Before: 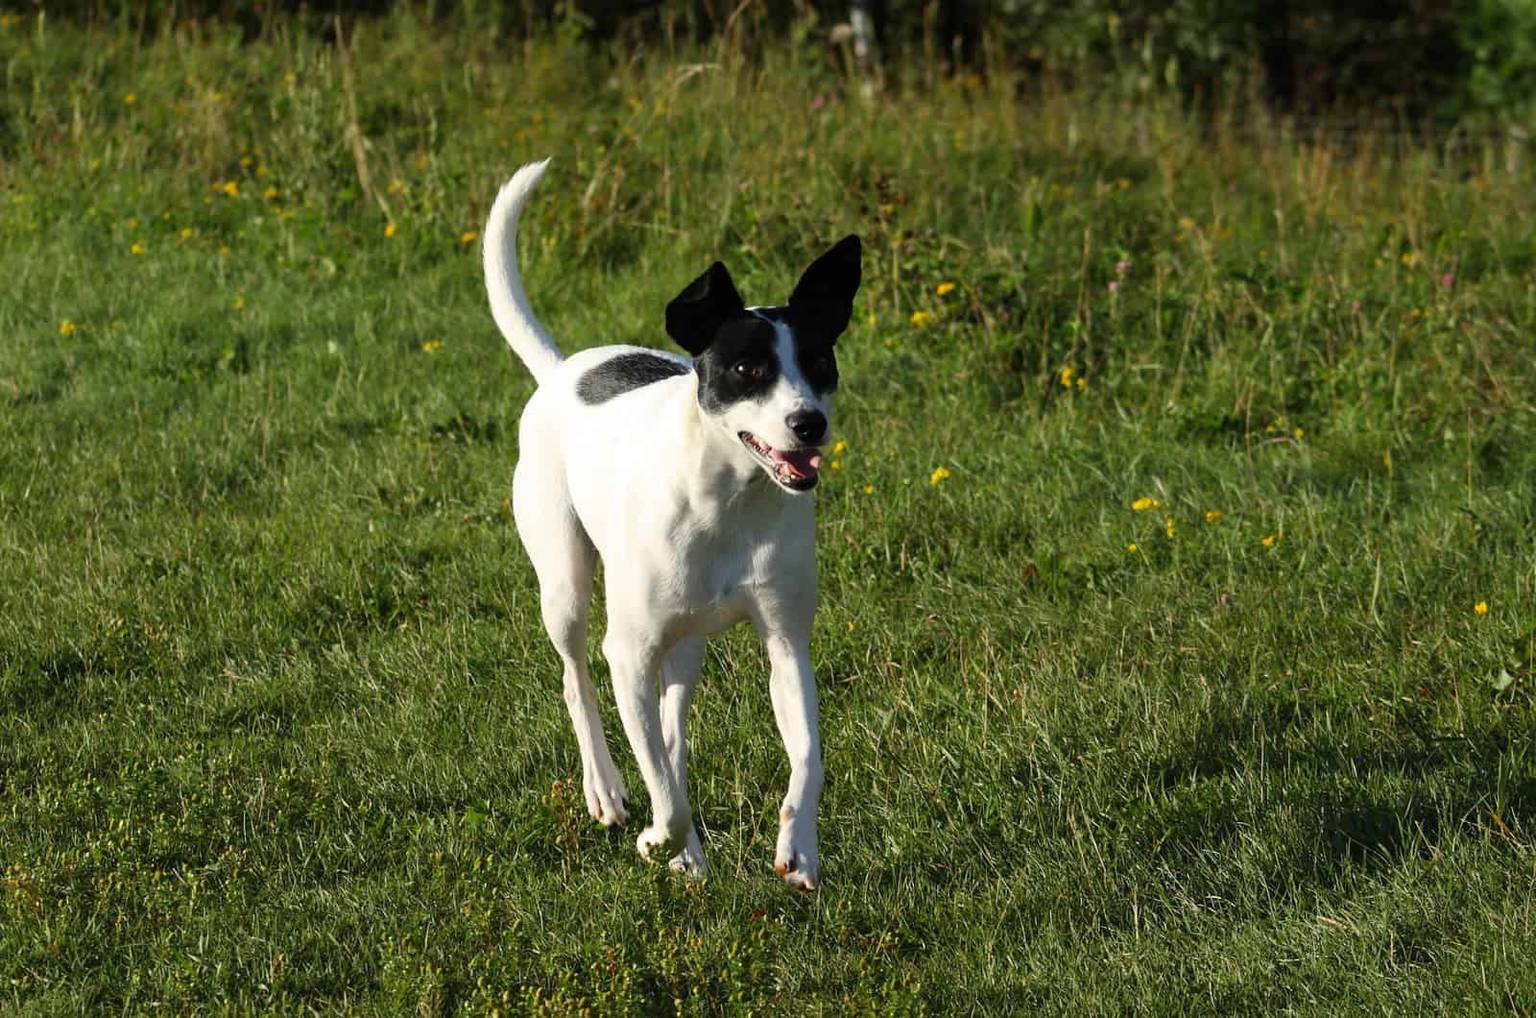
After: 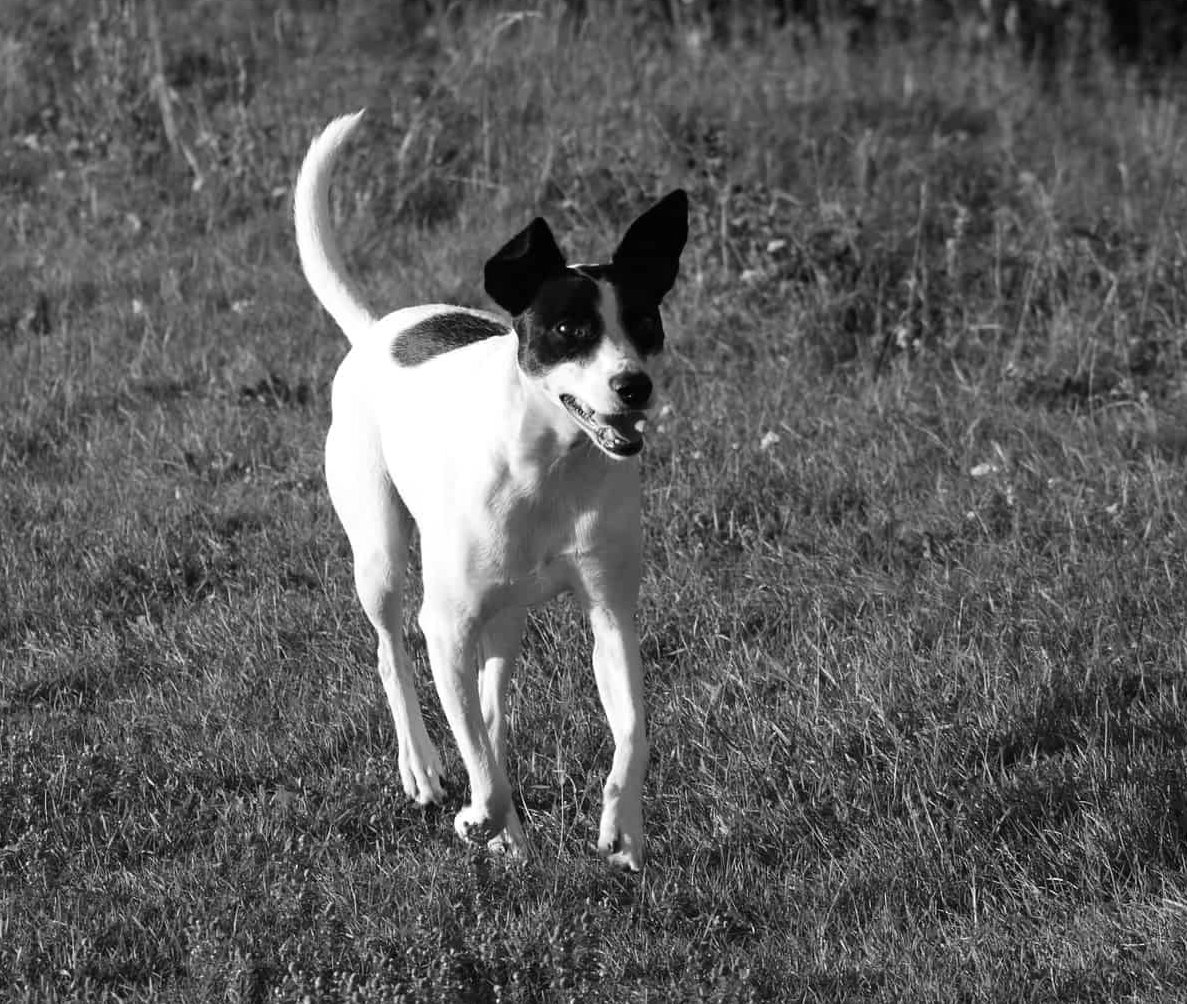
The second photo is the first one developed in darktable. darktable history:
color correction: highlights a* 6.27, highlights b* 8.19, shadows a* 5.94, shadows b* 7.23, saturation 0.9
monochrome: a 16.01, b -2.65, highlights 0.52
white balance: red 1.066, blue 1.119
crop and rotate: left 13.15%, top 5.251%, right 12.609%
